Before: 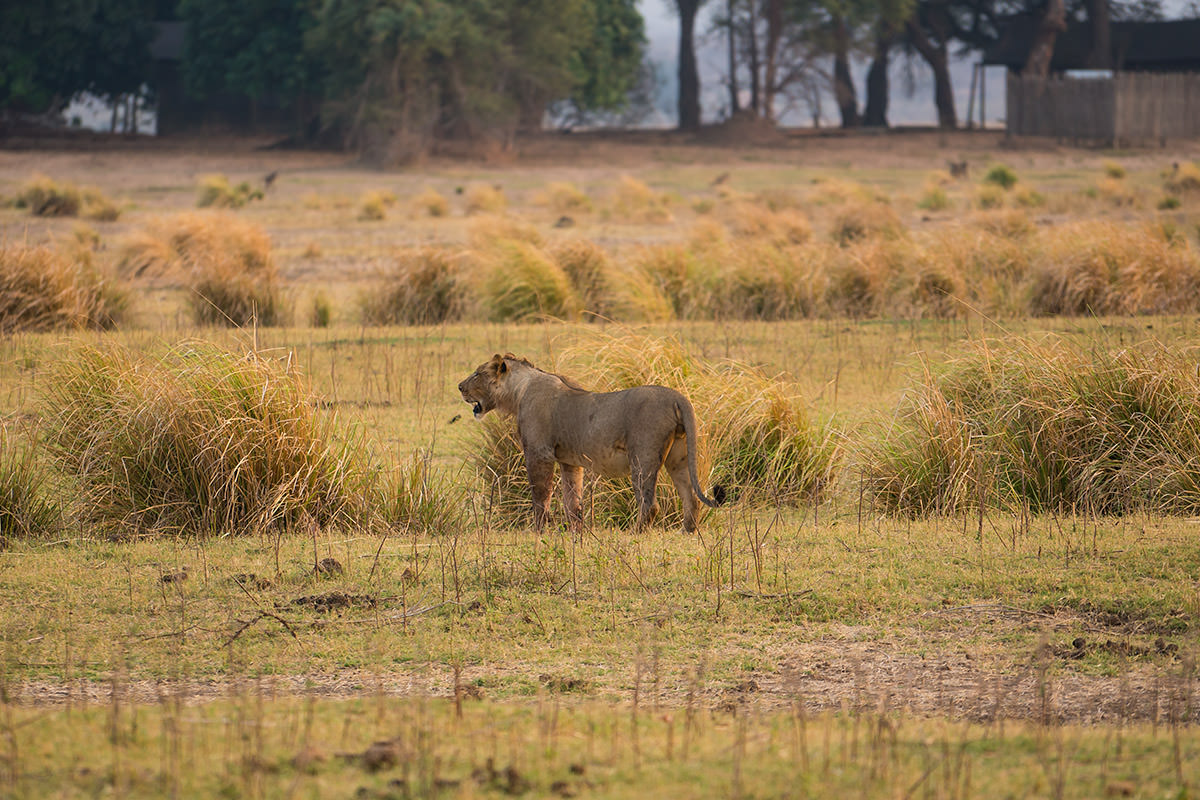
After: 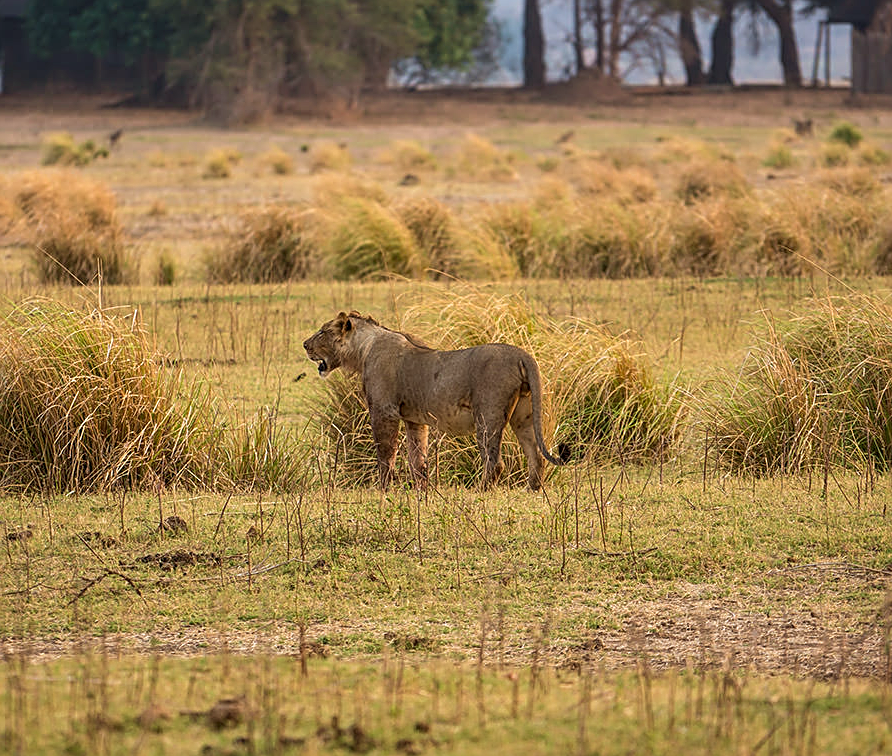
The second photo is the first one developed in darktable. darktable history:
sharpen: on, module defaults
crop and rotate: left 12.99%, top 5.379%, right 12.615%
color correction: highlights a* -2.89, highlights b* -1.91, shadows a* 2.53, shadows b* 2.95
local contrast: on, module defaults
shadows and highlights: shadows 12.96, white point adjustment 1.18, soften with gaussian
velvia: on, module defaults
